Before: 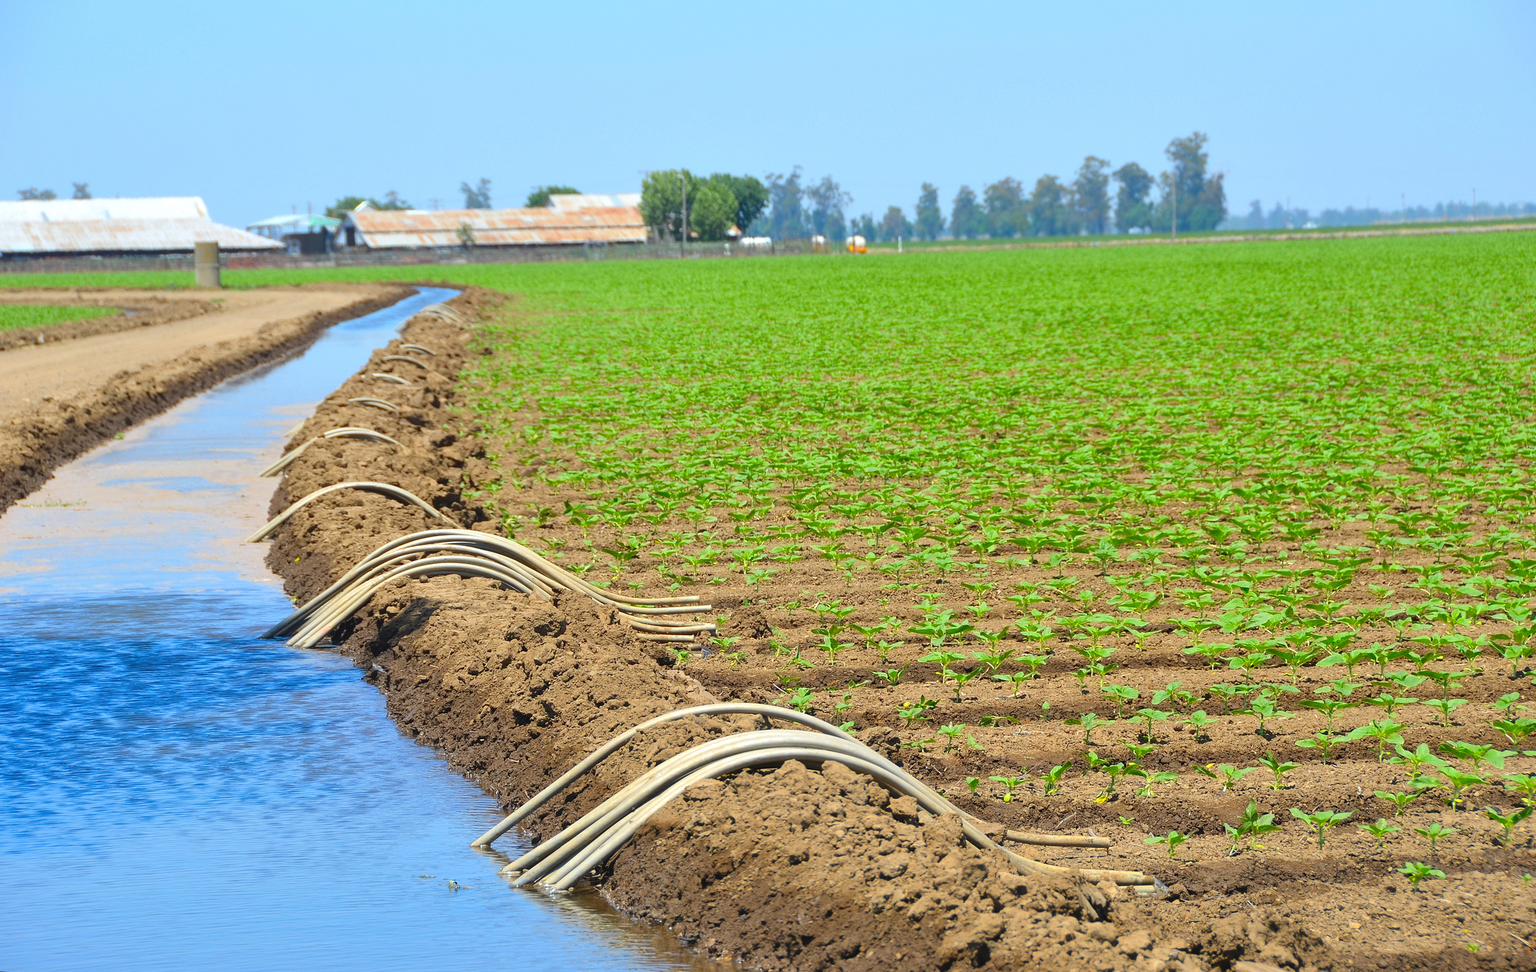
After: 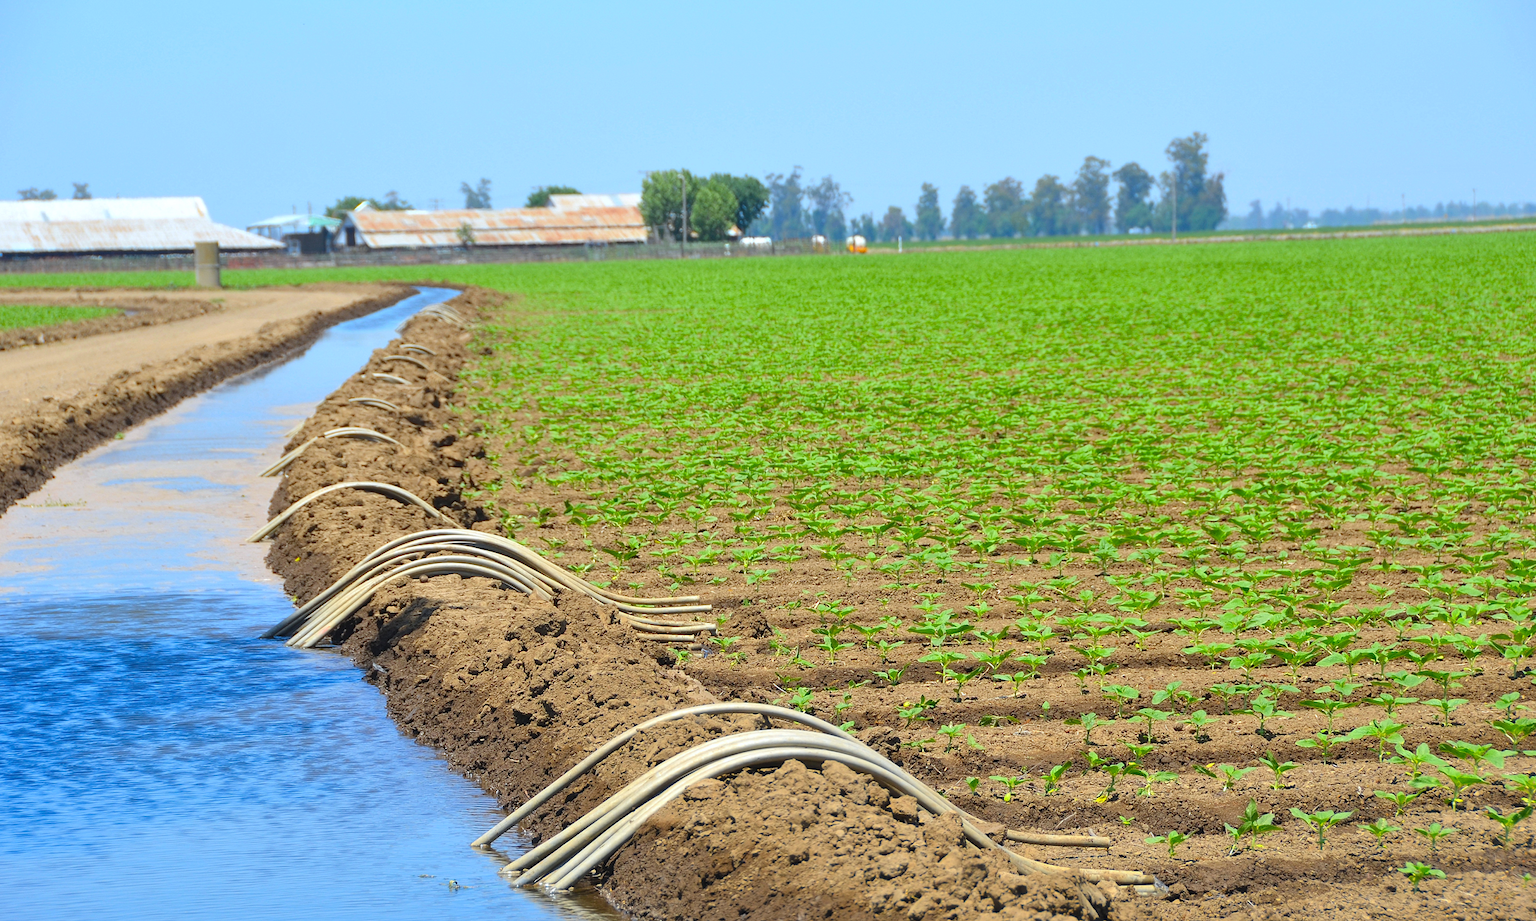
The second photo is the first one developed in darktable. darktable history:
crop and rotate: top 0%, bottom 5.097%
white balance: red 0.988, blue 1.017
